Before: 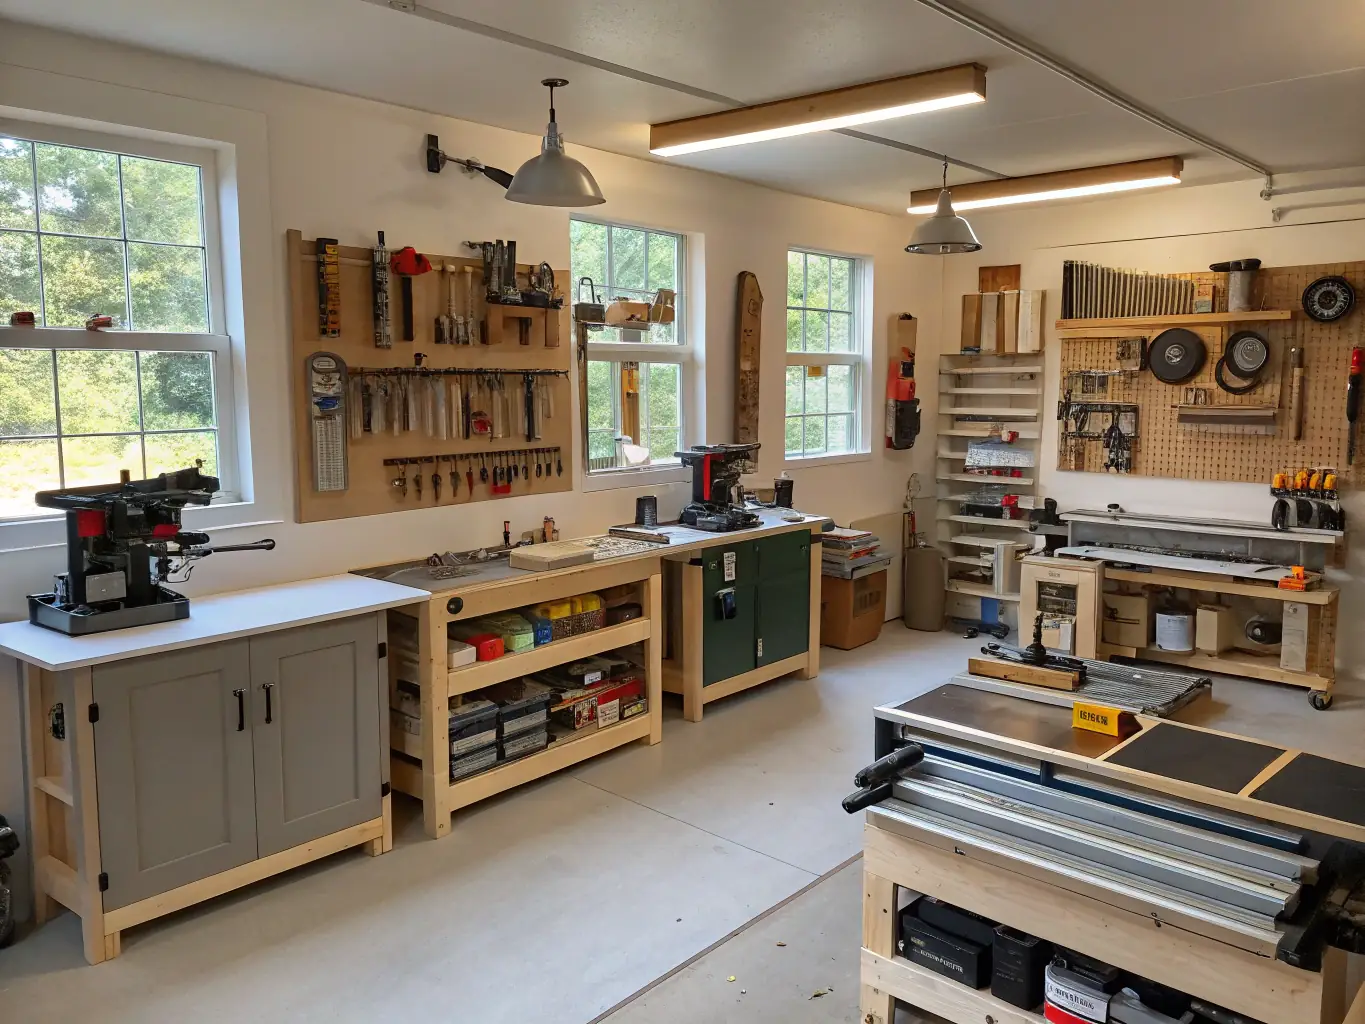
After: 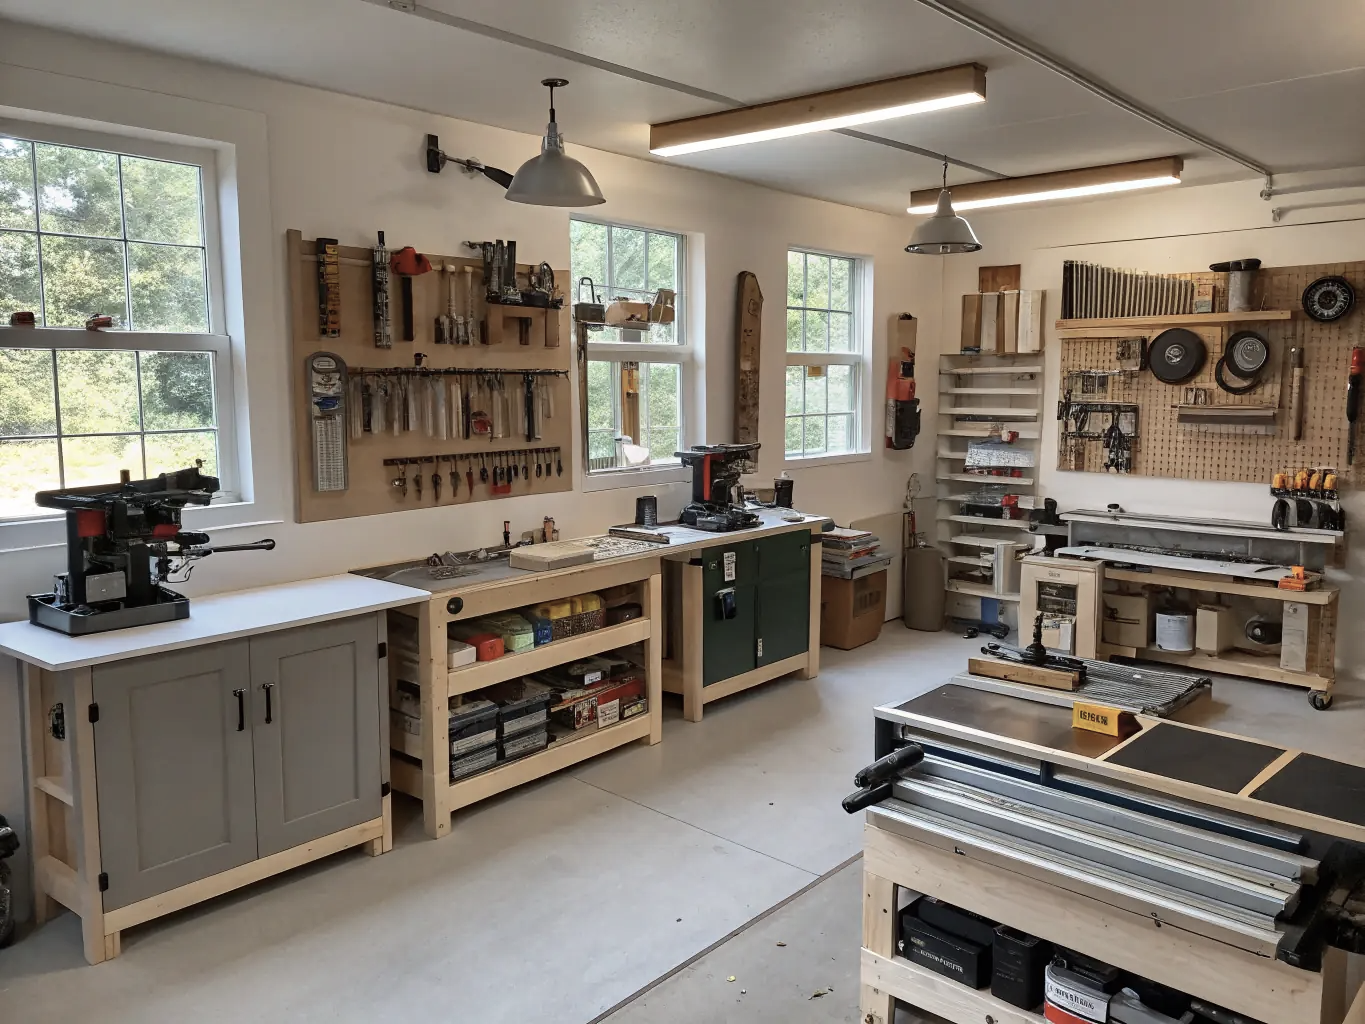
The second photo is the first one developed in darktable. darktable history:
shadows and highlights: low approximation 0.01, soften with gaussian
contrast brightness saturation: contrast 0.1, saturation -0.36
